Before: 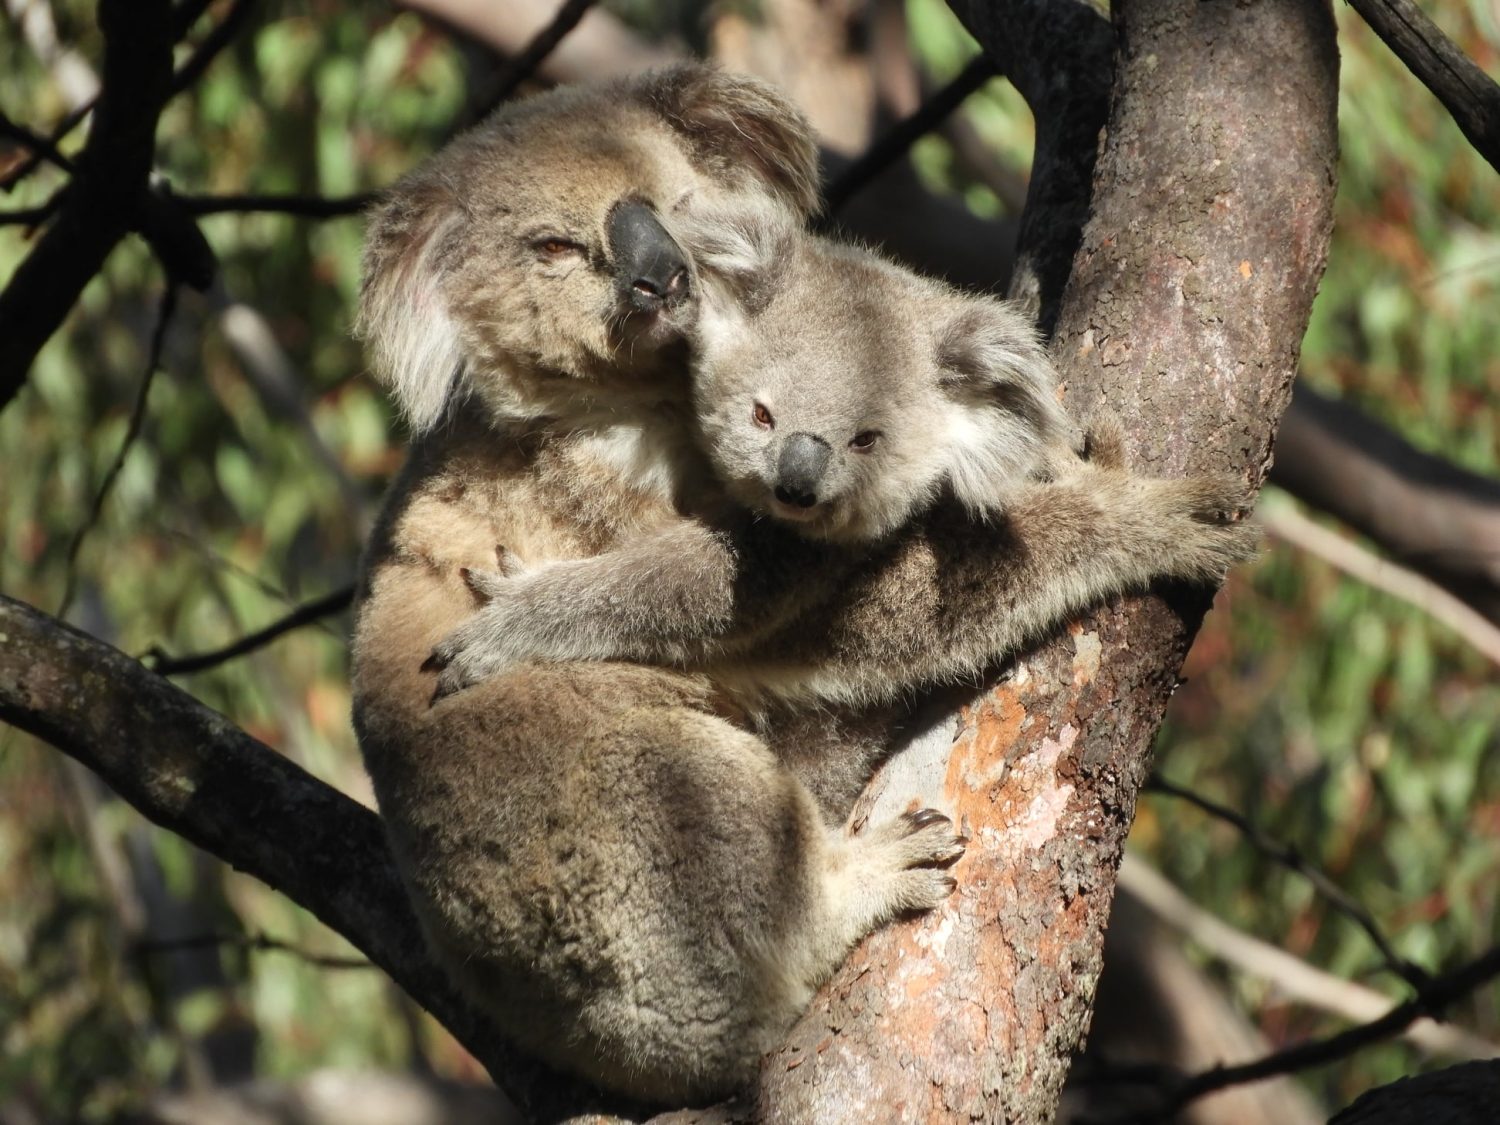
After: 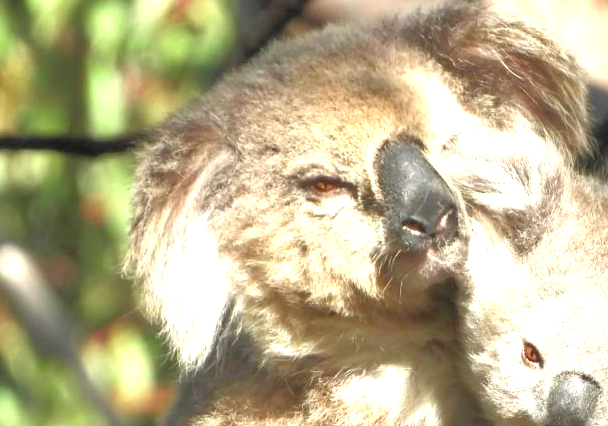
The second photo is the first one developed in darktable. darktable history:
crop: left 15.452%, top 5.459%, right 43.956%, bottom 56.62%
exposure: black level correction 0, exposure 1.741 EV, compensate exposure bias true, compensate highlight preservation false
shadows and highlights: radius 121.13, shadows 21.4, white point adjustment -9.72, highlights -14.39, soften with gaussian
tone equalizer: -7 EV 0.15 EV, -6 EV 0.6 EV, -5 EV 1.15 EV, -4 EV 1.33 EV, -3 EV 1.15 EV, -2 EV 0.6 EV, -1 EV 0.15 EV, mask exposure compensation -0.5 EV
